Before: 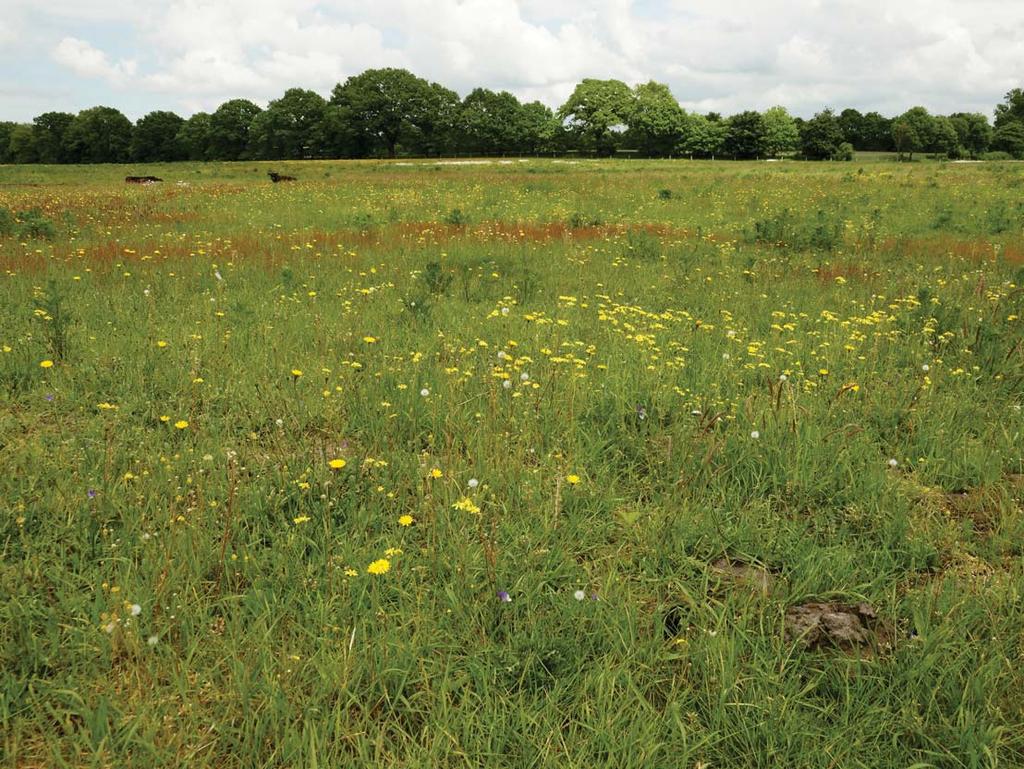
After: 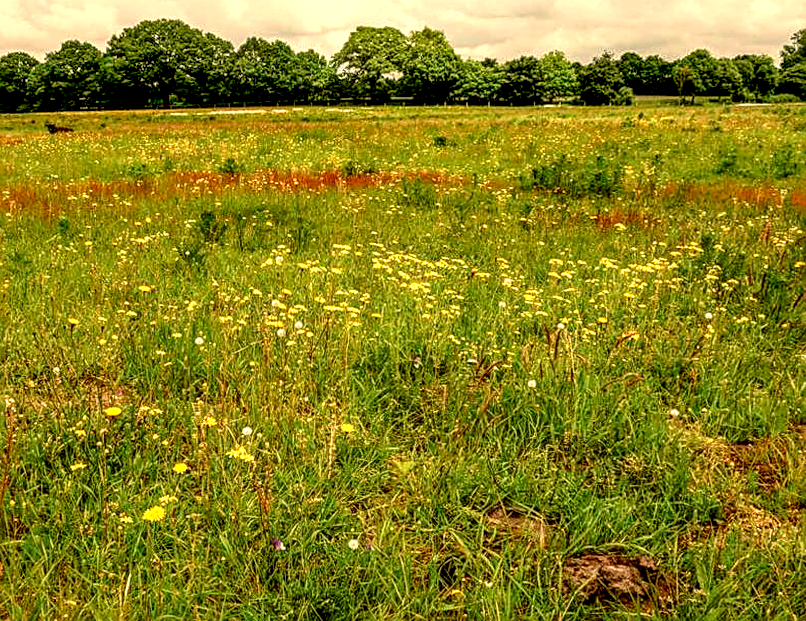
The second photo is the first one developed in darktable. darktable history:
white balance: red 1.138, green 0.996, blue 0.812
sharpen: on, module defaults
exposure: black level correction 0.025, exposure 0.182 EV, compensate highlight preservation false
local contrast: highlights 0%, shadows 0%, detail 182%
rotate and perspective: lens shift (horizontal) -0.055, automatic cropping off
haze removal: strength -0.1, adaptive false
crop and rotate: left 20.74%, top 7.912%, right 0.375%, bottom 13.378%
color contrast: green-magenta contrast 1.73, blue-yellow contrast 1.15
